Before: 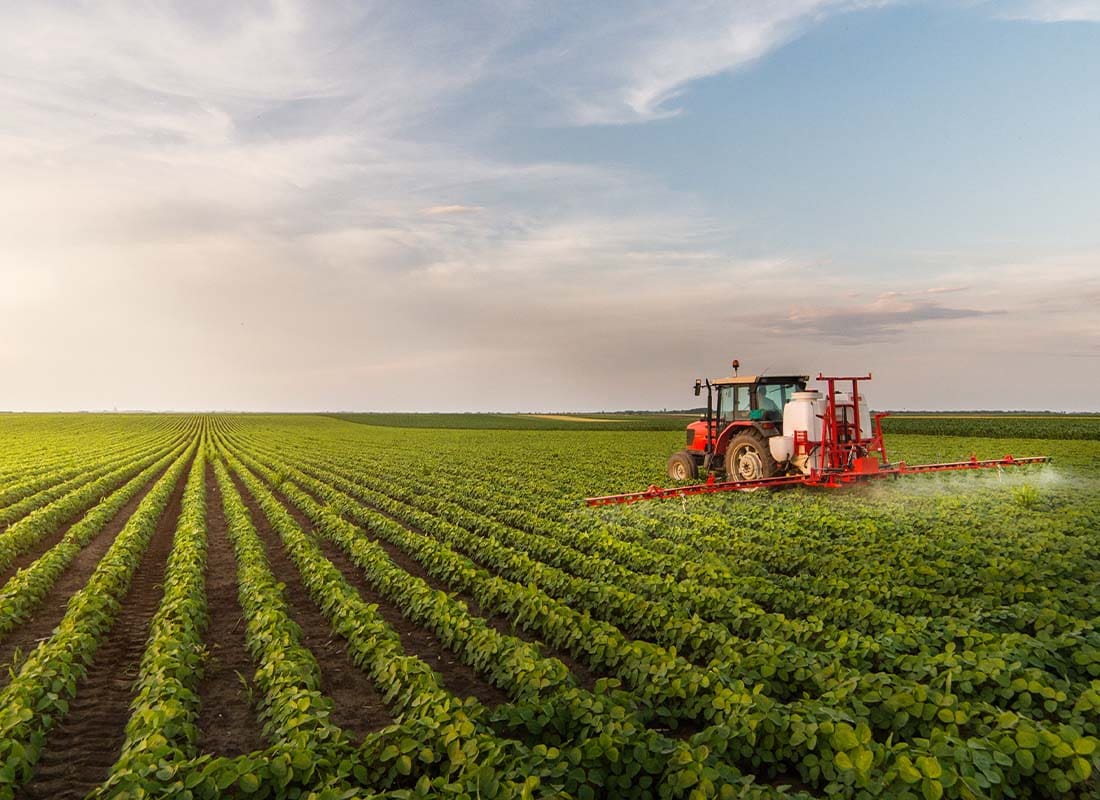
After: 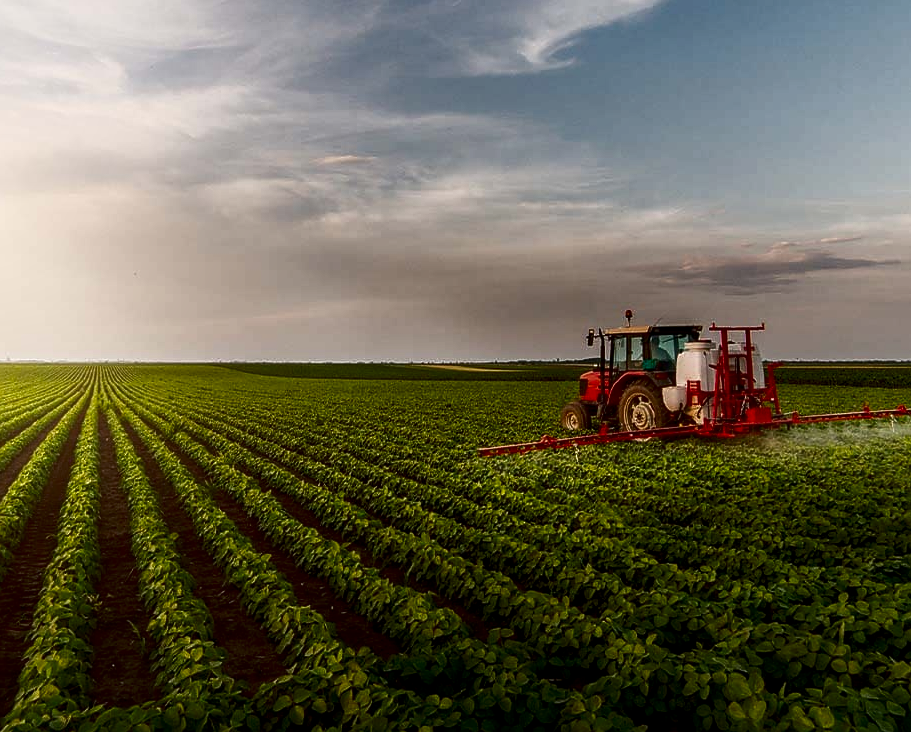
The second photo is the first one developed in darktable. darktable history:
crop: left 9.807%, top 6.259%, right 7.334%, bottom 2.177%
contrast brightness saturation: brightness -0.52
sharpen: radius 1.458, amount 0.398, threshold 1.271
local contrast: on, module defaults
bloom: on, module defaults
